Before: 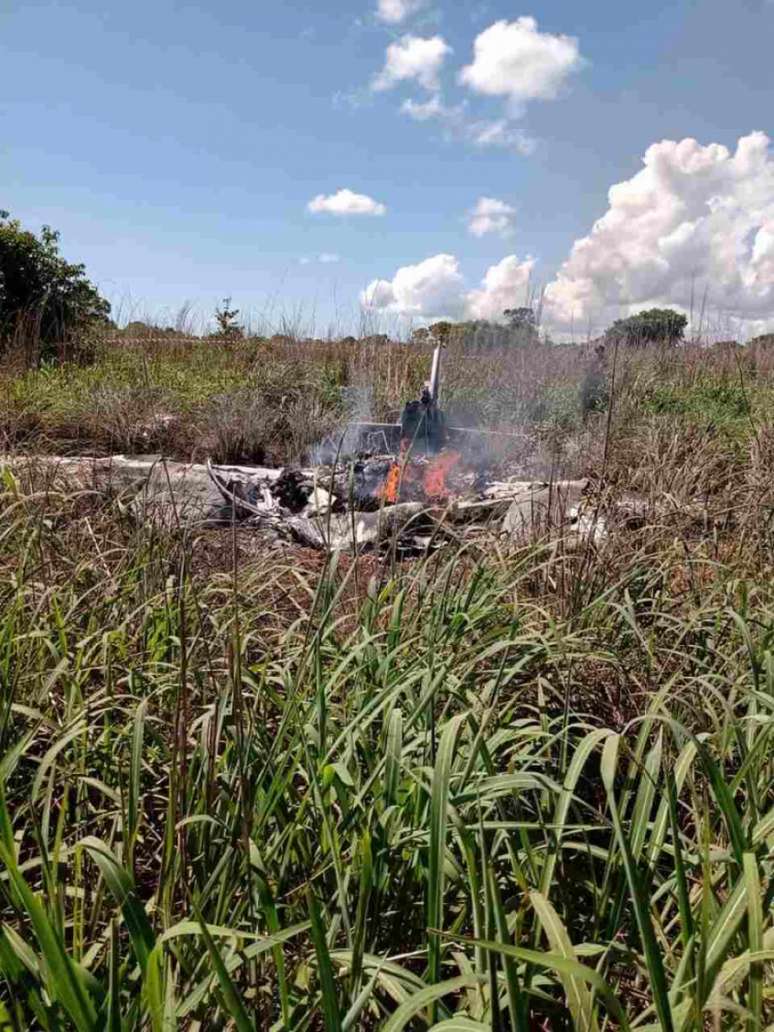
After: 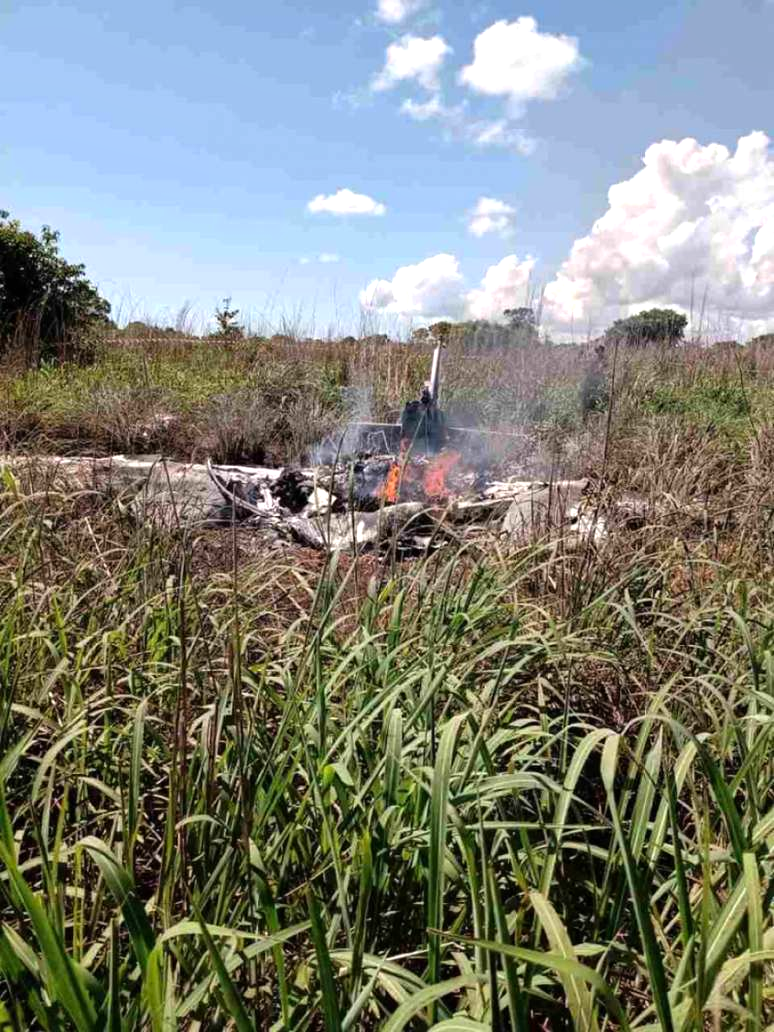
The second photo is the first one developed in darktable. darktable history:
tone equalizer: -8 EV -0.425 EV, -7 EV -0.391 EV, -6 EV -0.324 EV, -5 EV -0.239 EV, -3 EV 0.215 EV, -2 EV 0.309 EV, -1 EV 0.414 EV, +0 EV 0.411 EV
